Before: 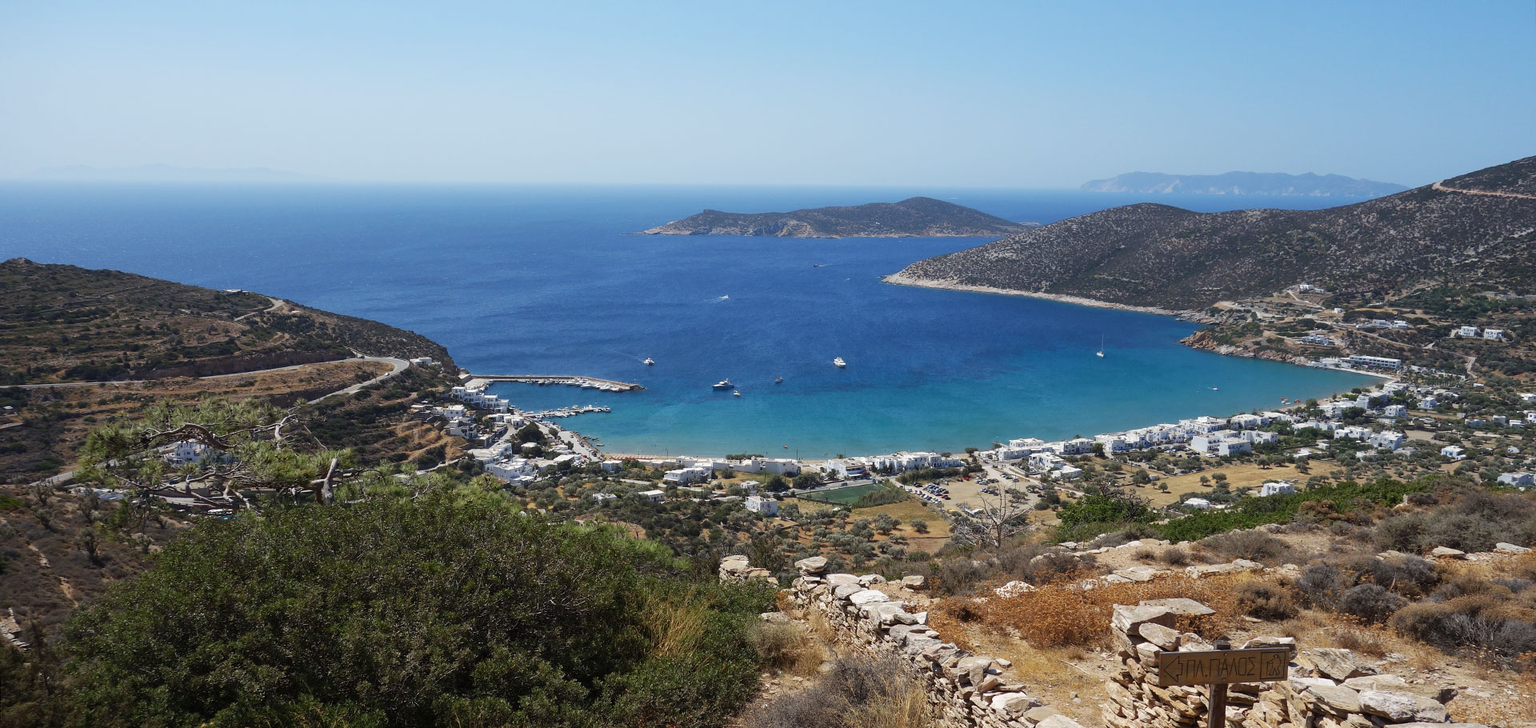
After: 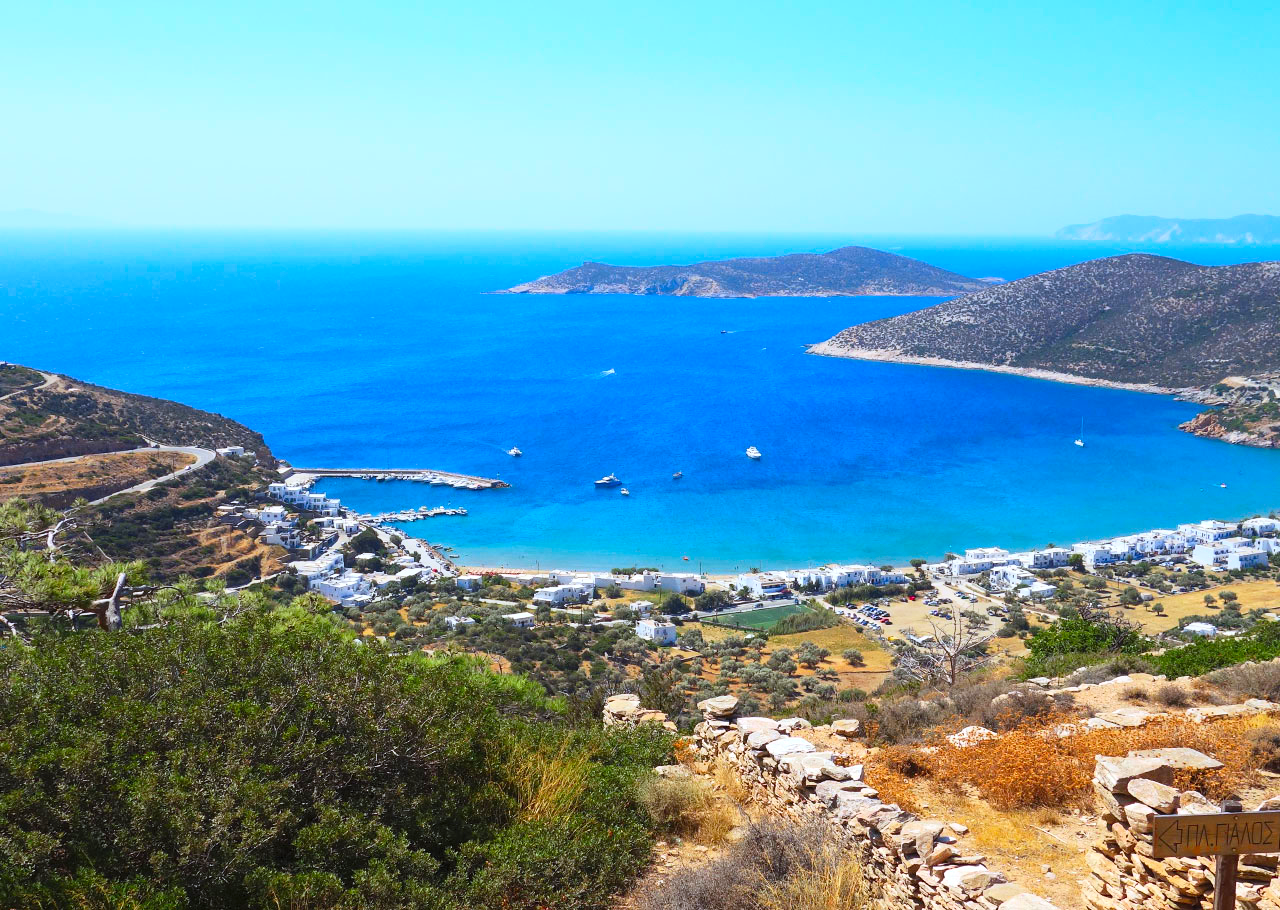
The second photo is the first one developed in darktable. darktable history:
exposure: exposure 0.207 EV, compensate highlight preservation false
contrast brightness saturation: contrast 0.2, brightness 0.2, saturation 0.8
white balance: red 0.976, blue 1.04
crop and rotate: left 15.446%, right 17.836%
